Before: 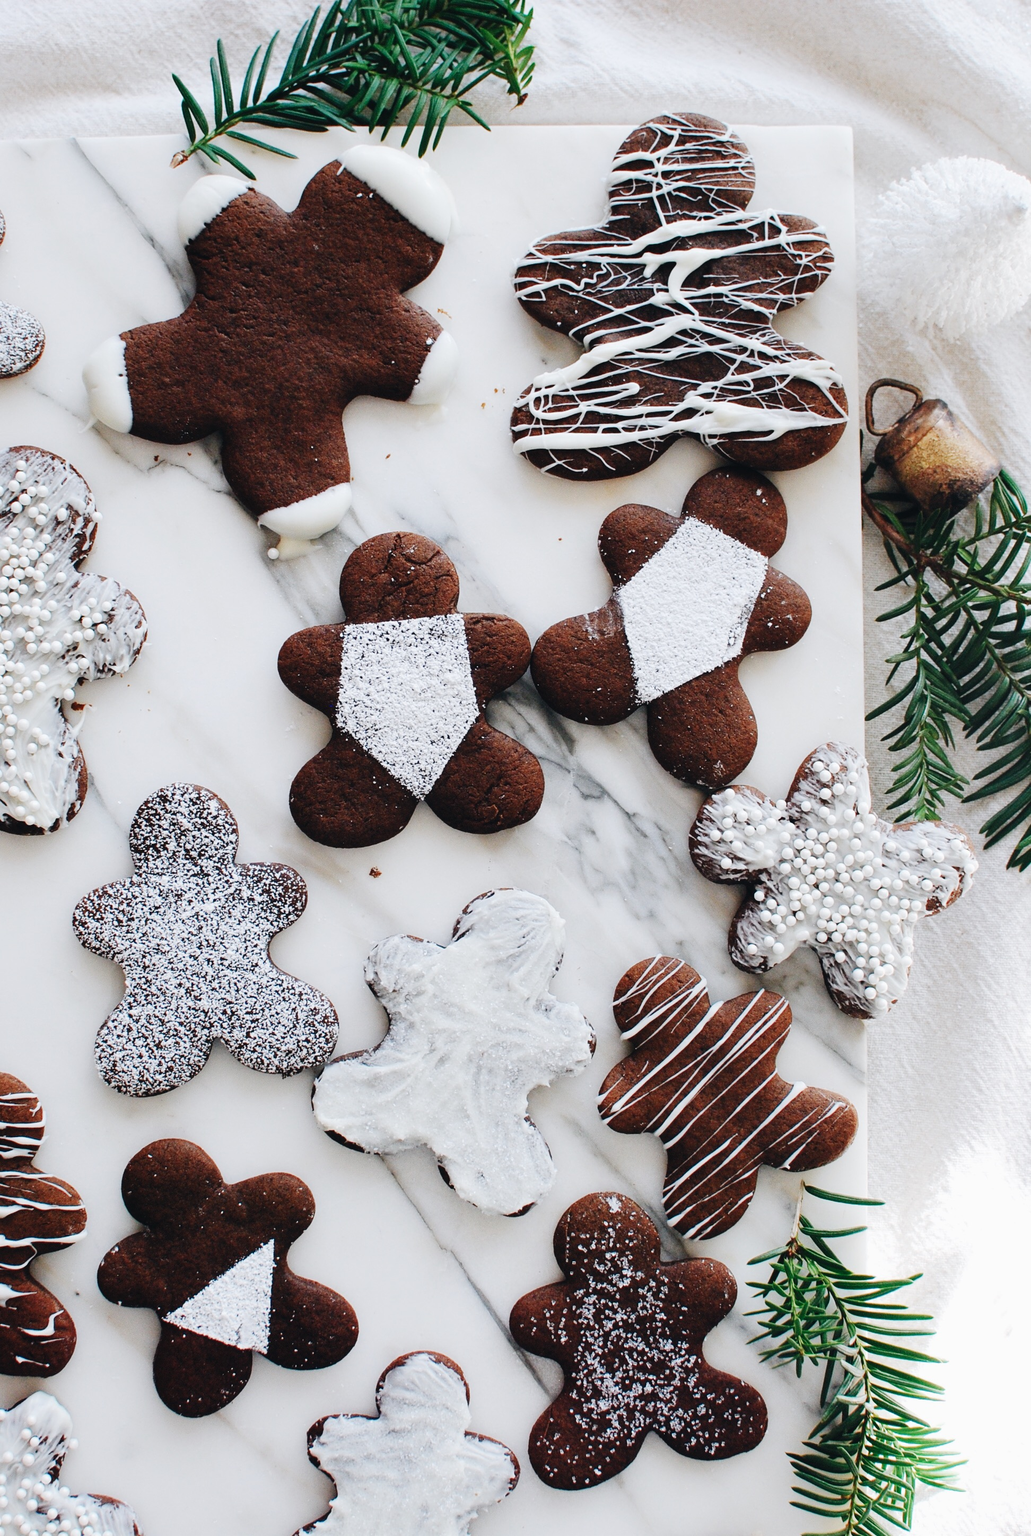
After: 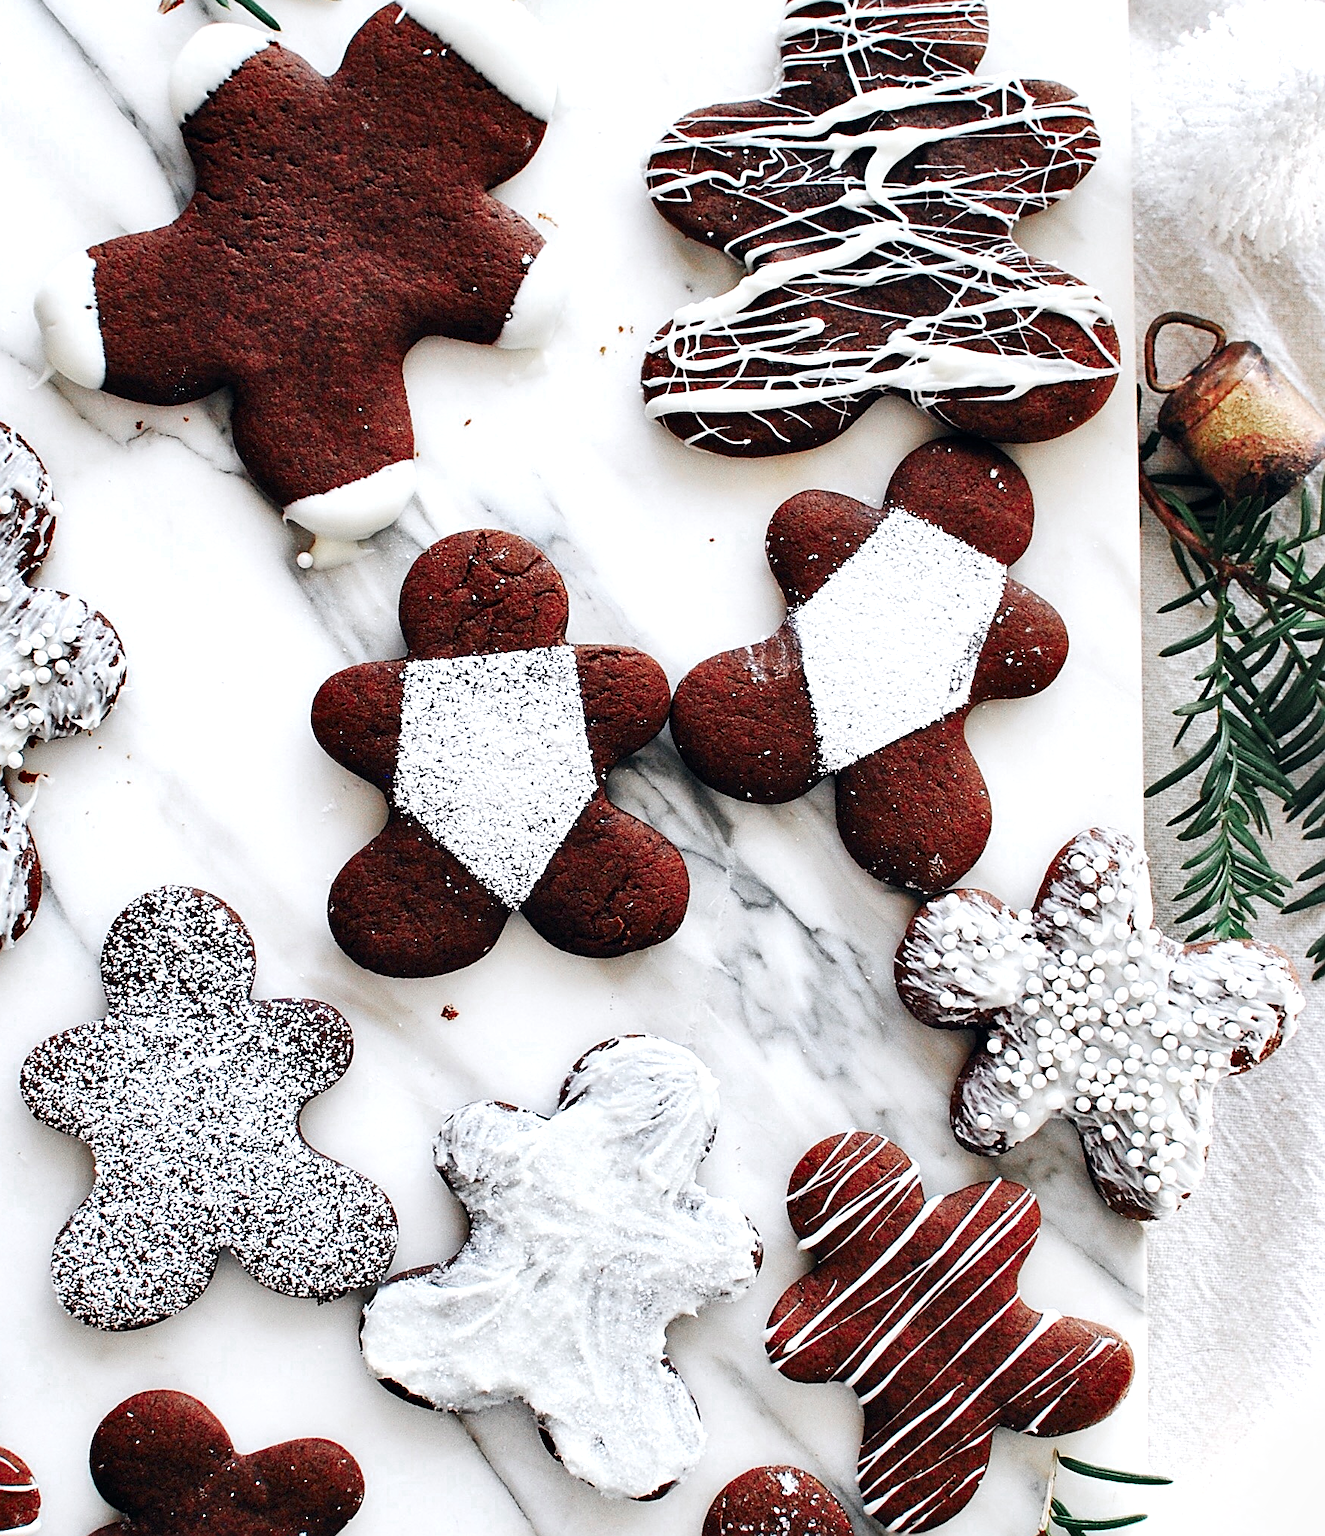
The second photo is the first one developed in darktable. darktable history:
shadows and highlights: shadows 60.04, soften with gaussian
exposure: black level correction 0.004, exposure 0.391 EV, compensate highlight preservation false
color zones: curves: ch0 [(0, 0.466) (0.128, 0.466) (0.25, 0.5) (0.375, 0.456) (0.5, 0.5) (0.625, 0.5) (0.737, 0.652) (0.875, 0.5)]; ch1 [(0, 0.603) (0.125, 0.618) (0.261, 0.348) (0.372, 0.353) (0.497, 0.363) (0.611, 0.45) (0.731, 0.427) (0.875, 0.518) (0.998, 0.652)]; ch2 [(0, 0.559) (0.125, 0.451) (0.253, 0.564) (0.37, 0.578) (0.5, 0.466) (0.625, 0.471) (0.731, 0.471) (0.88, 0.485)]
sharpen: amount 0.492
crop: left 5.698%, top 10.326%, right 3.632%, bottom 19.152%
